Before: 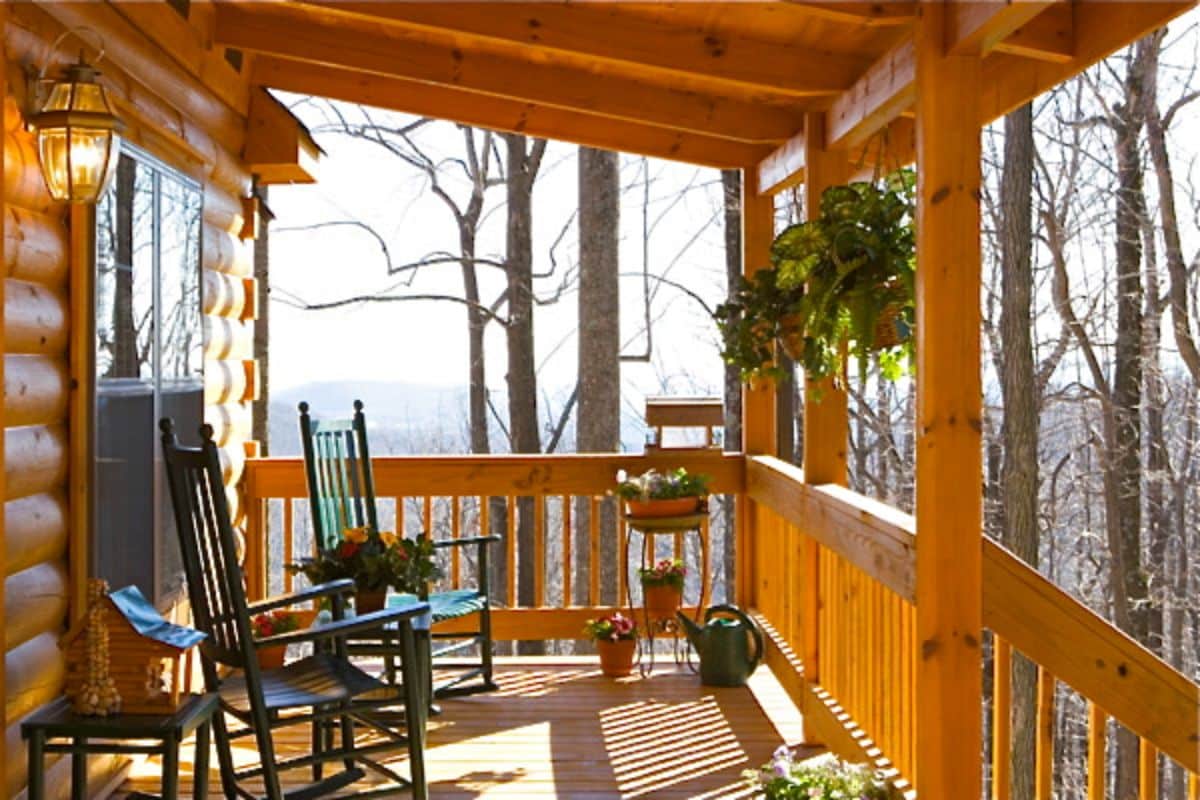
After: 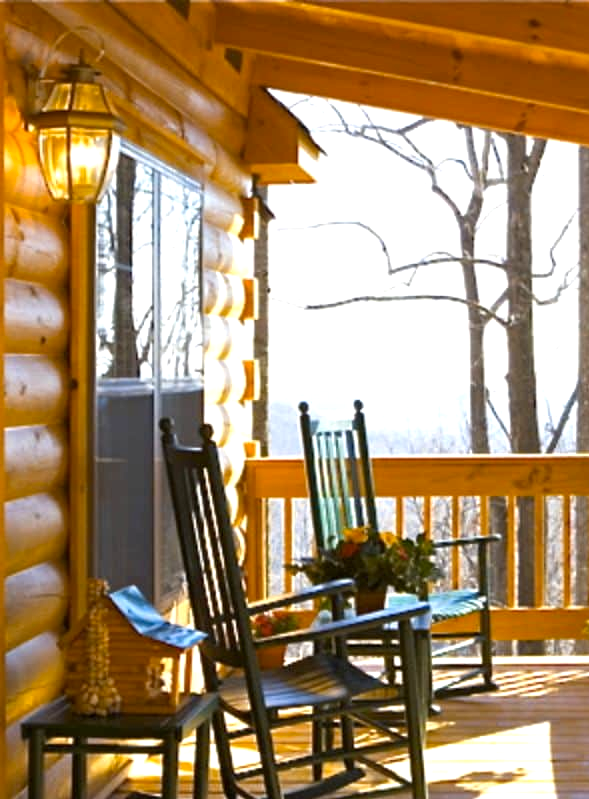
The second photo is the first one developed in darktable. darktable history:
color contrast: green-magenta contrast 0.8, blue-yellow contrast 1.1, unbound 0
crop and rotate: left 0%, top 0%, right 50.845%
exposure: black level correction 0.001, exposure 0.5 EV, compensate exposure bias true, compensate highlight preservation false
